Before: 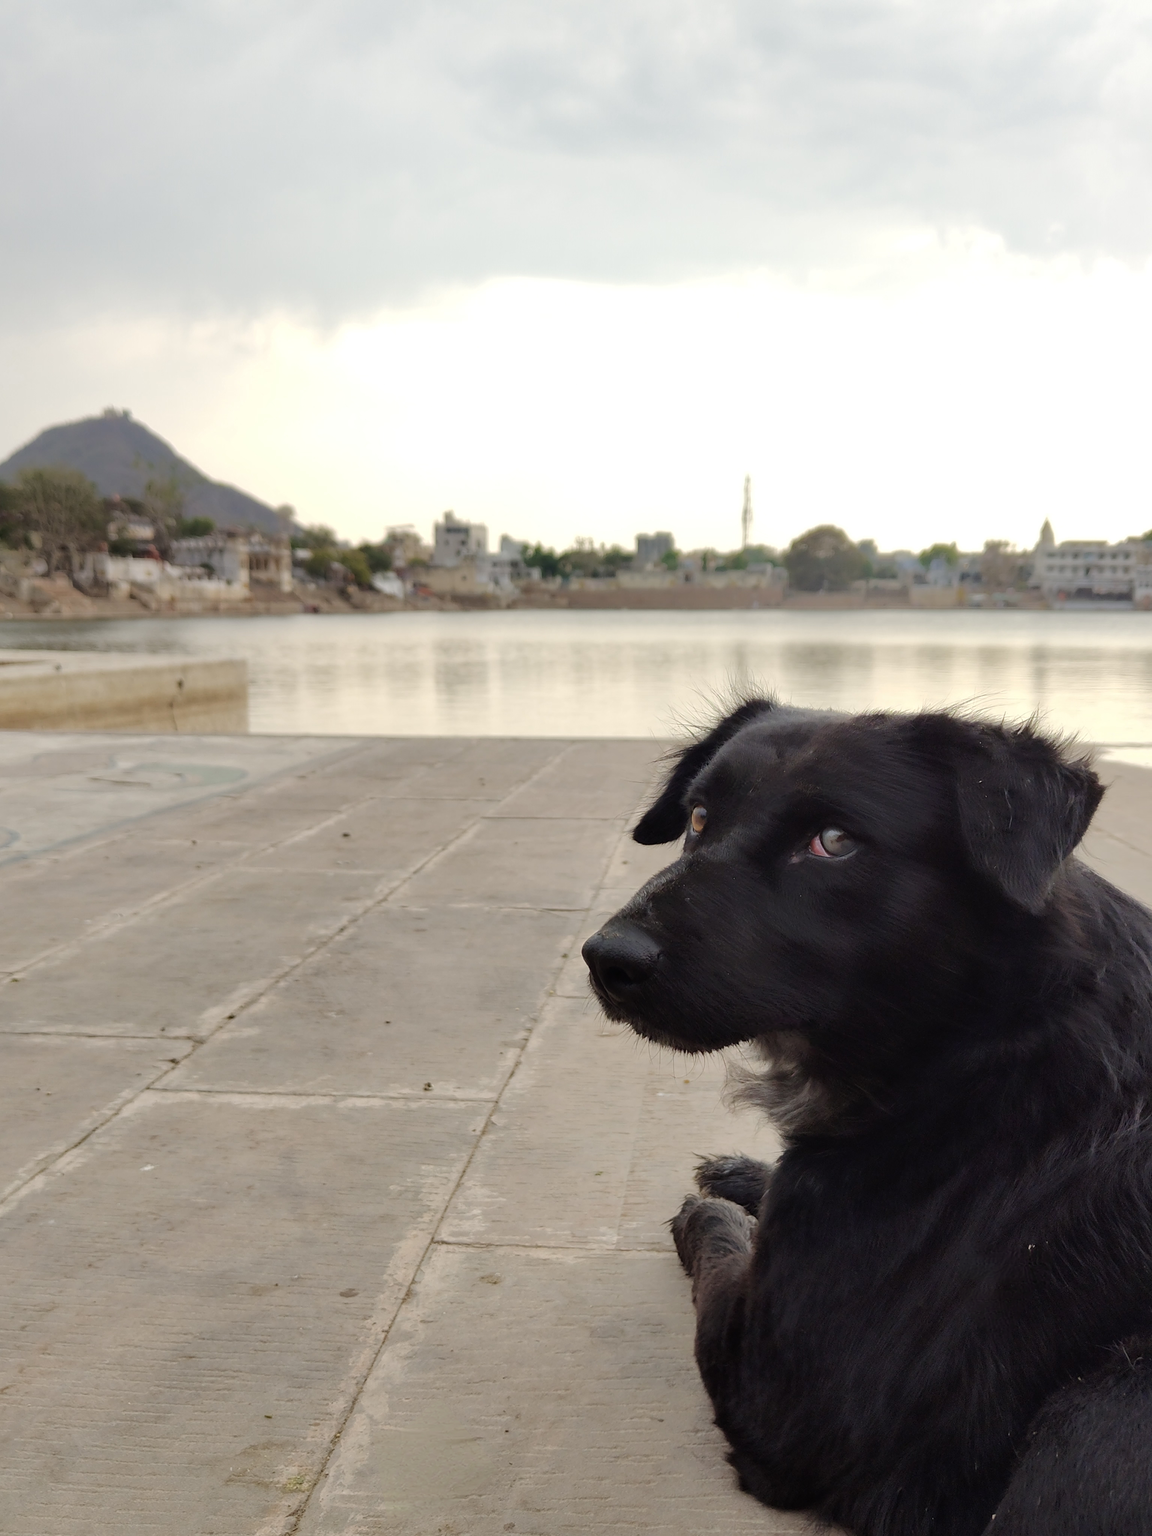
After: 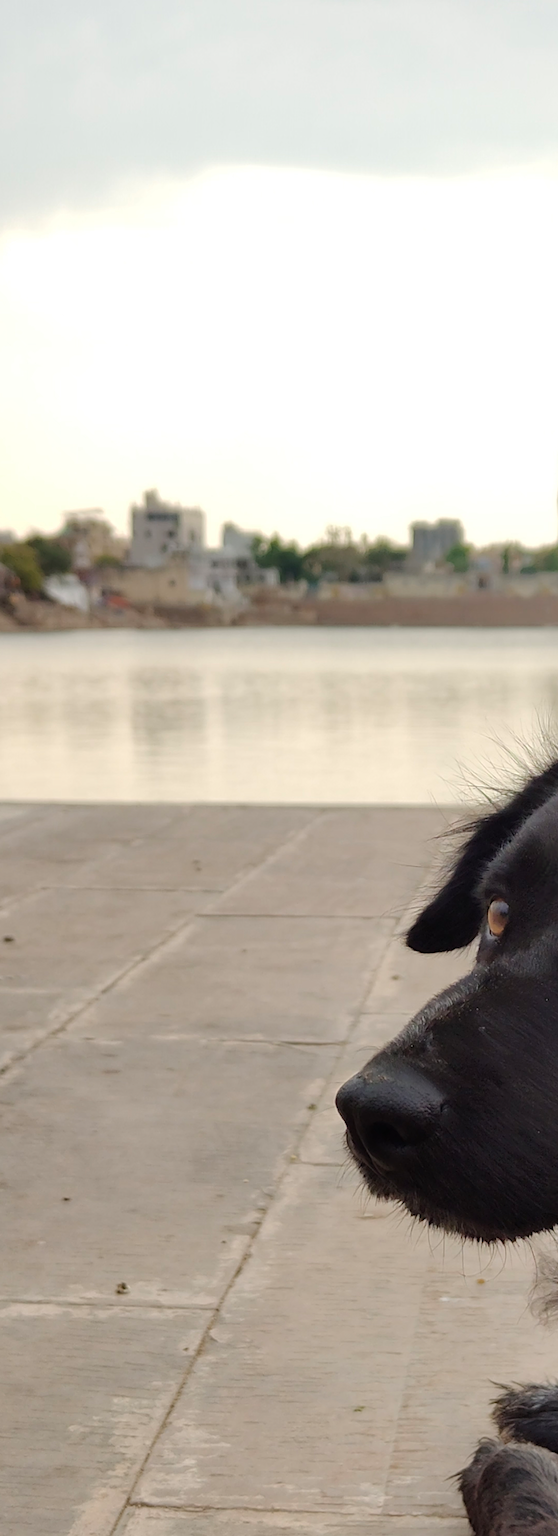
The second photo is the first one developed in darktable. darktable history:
crop and rotate: left 29.545%, top 10.295%, right 35.476%, bottom 17.602%
